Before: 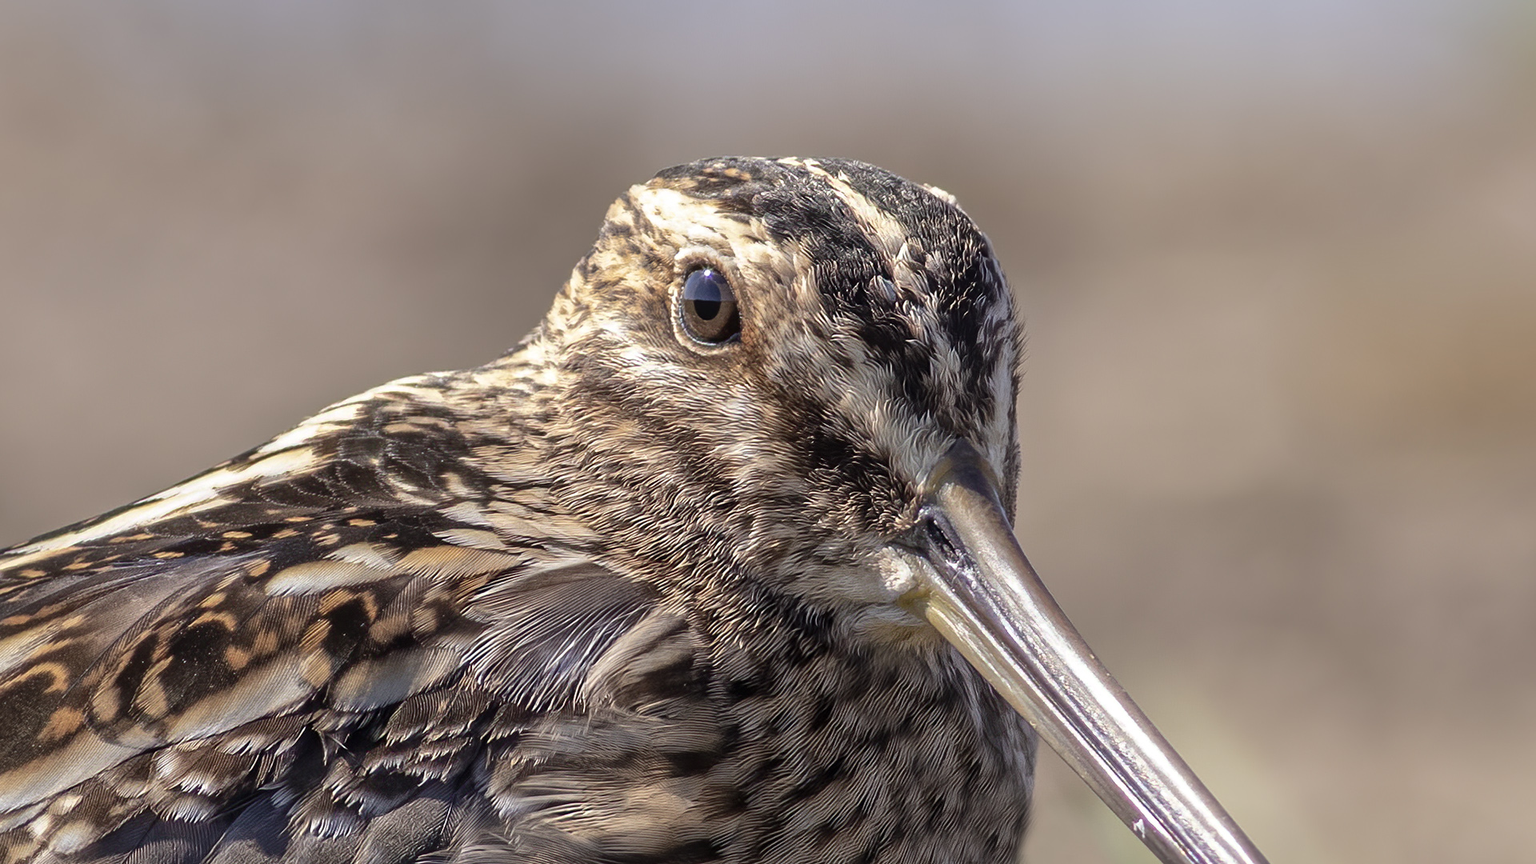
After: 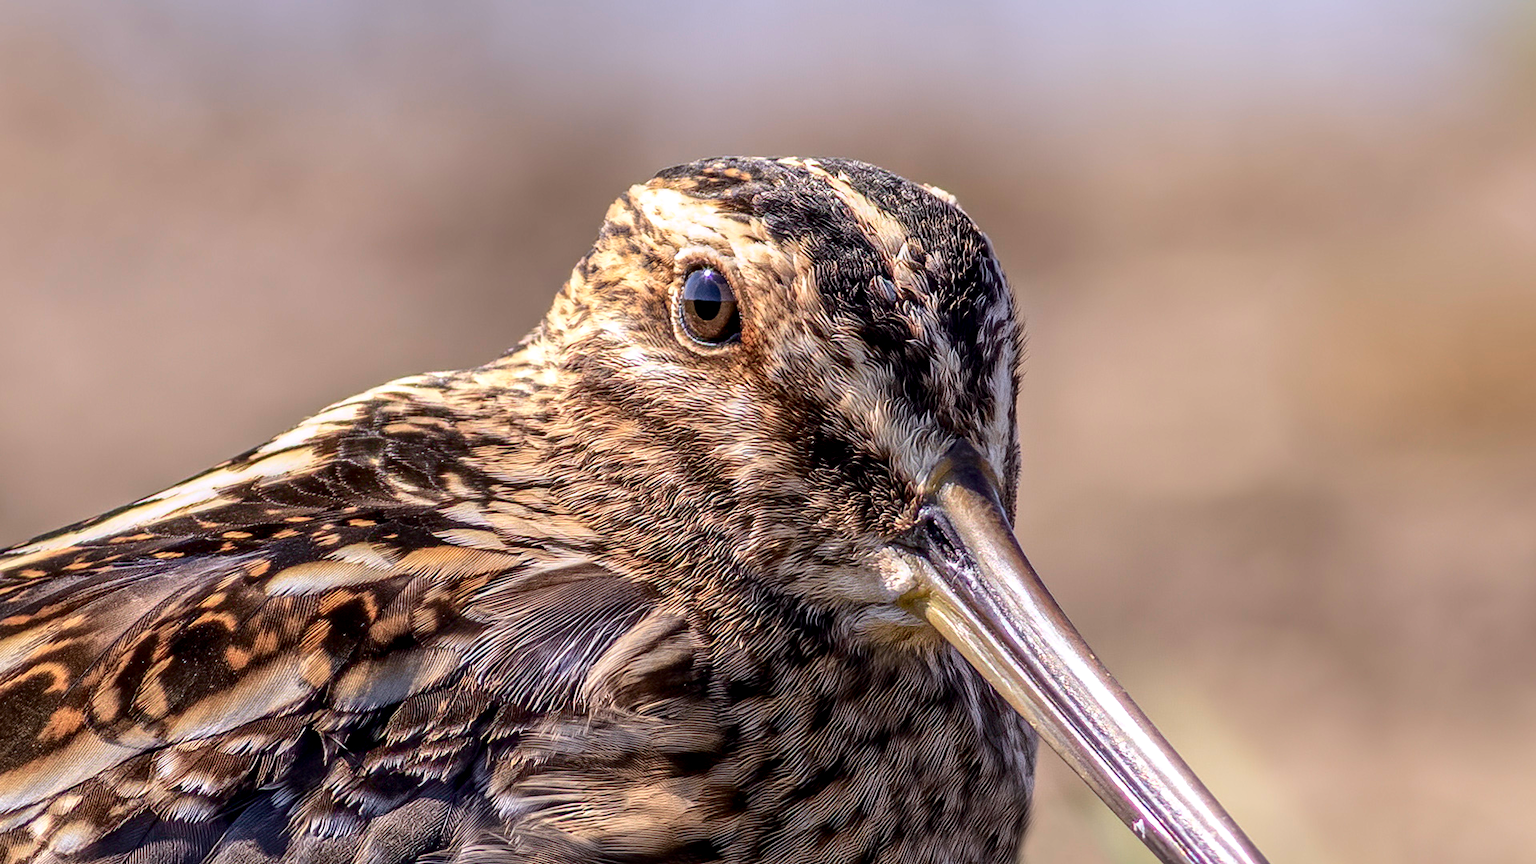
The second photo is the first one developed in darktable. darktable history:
tone curve: curves: ch0 [(0, 0.011) (0.139, 0.106) (0.295, 0.271) (0.499, 0.523) (0.739, 0.782) (0.857, 0.879) (1, 0.967)]; ch1 [(0, 0) (0.272, 0.249) (0.39, 0.379) (0.469, 0.456) (0.495, 0.497) (0.524, 0.53) (0.588, 0.62) (0.725, 0.779) (1, 1)]; ch2 [(0, 0) (0.125, 0.089) (0.35, 0.317) (0.437, 0.42) (0.502, 0.499) (0.533, 0.553) (0.599, 0.638) (1, 1)], color space Lab, independent channels, preserve colors none
white balance: red 1.009, blue 1.027
local contrast: highlights 61%, detail 143%, midtone range 0.428
